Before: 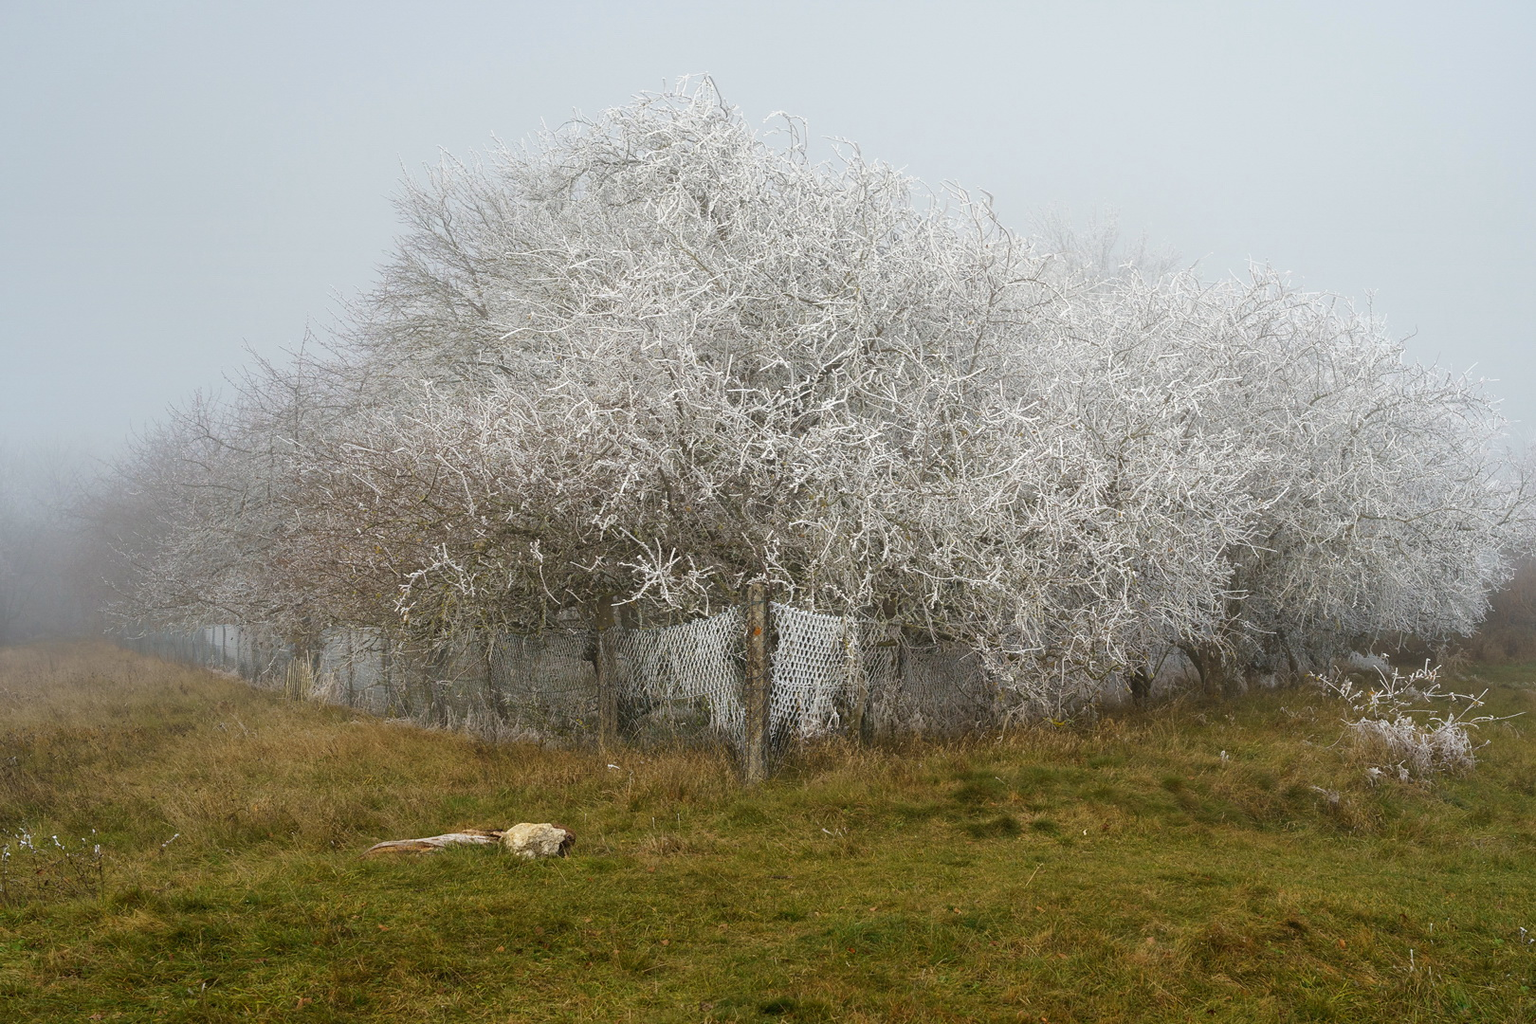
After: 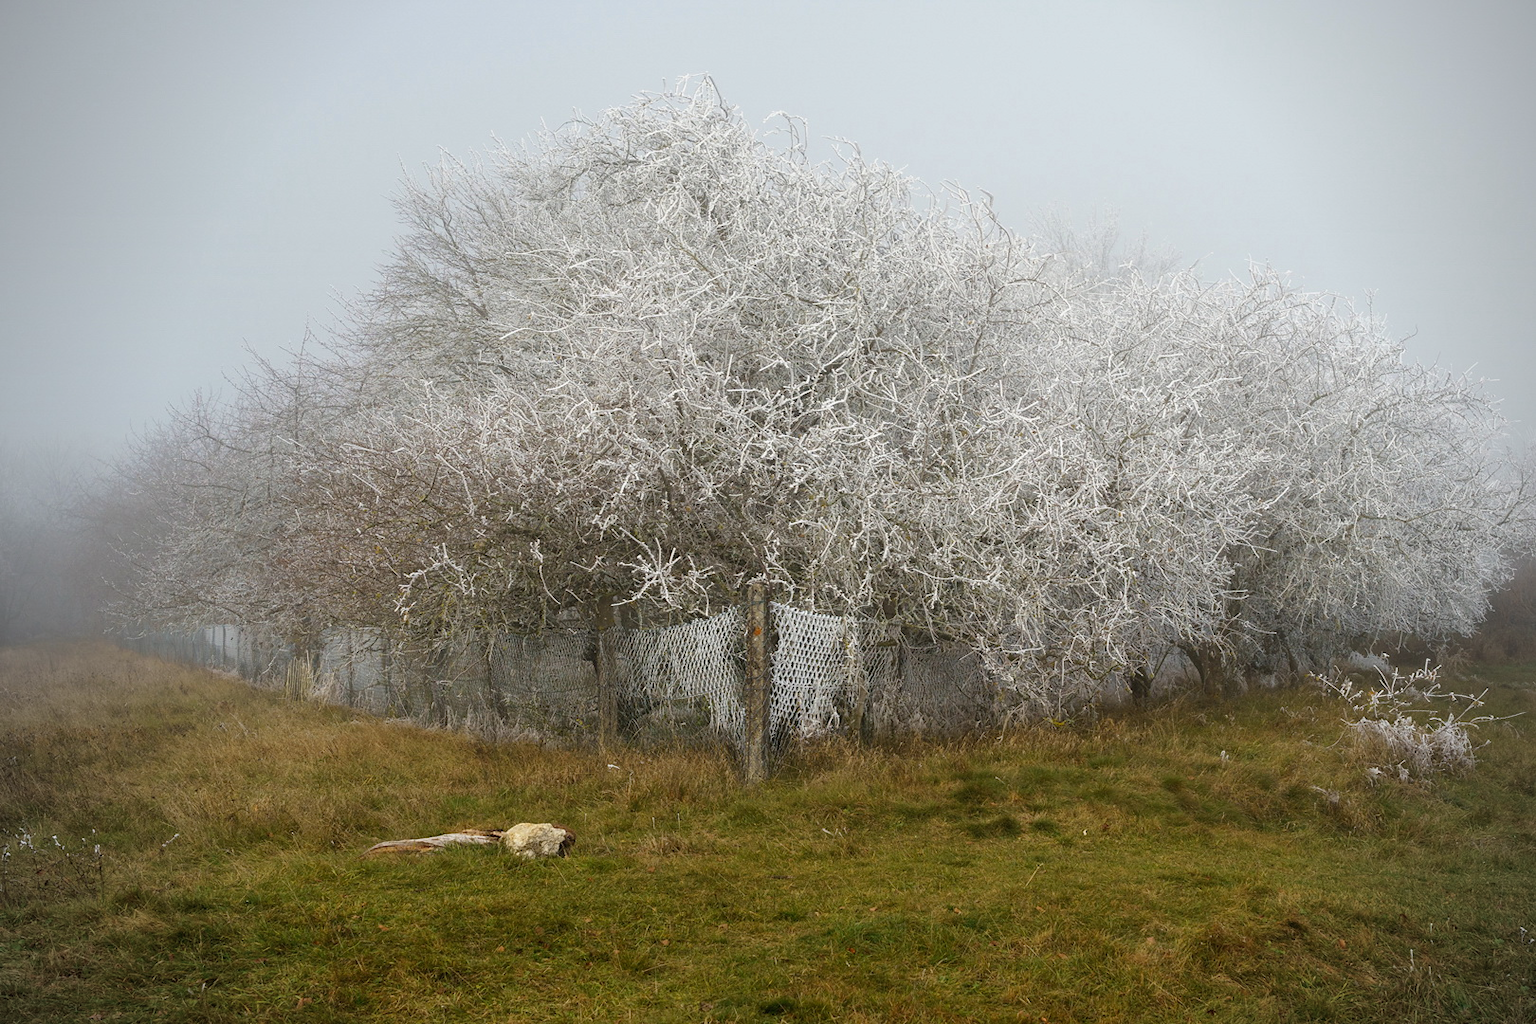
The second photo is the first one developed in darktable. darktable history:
exposure: exposure -0.346 EV, compensate highlight preservation false
vignetting: on, module defaults
levels: mode automatic
